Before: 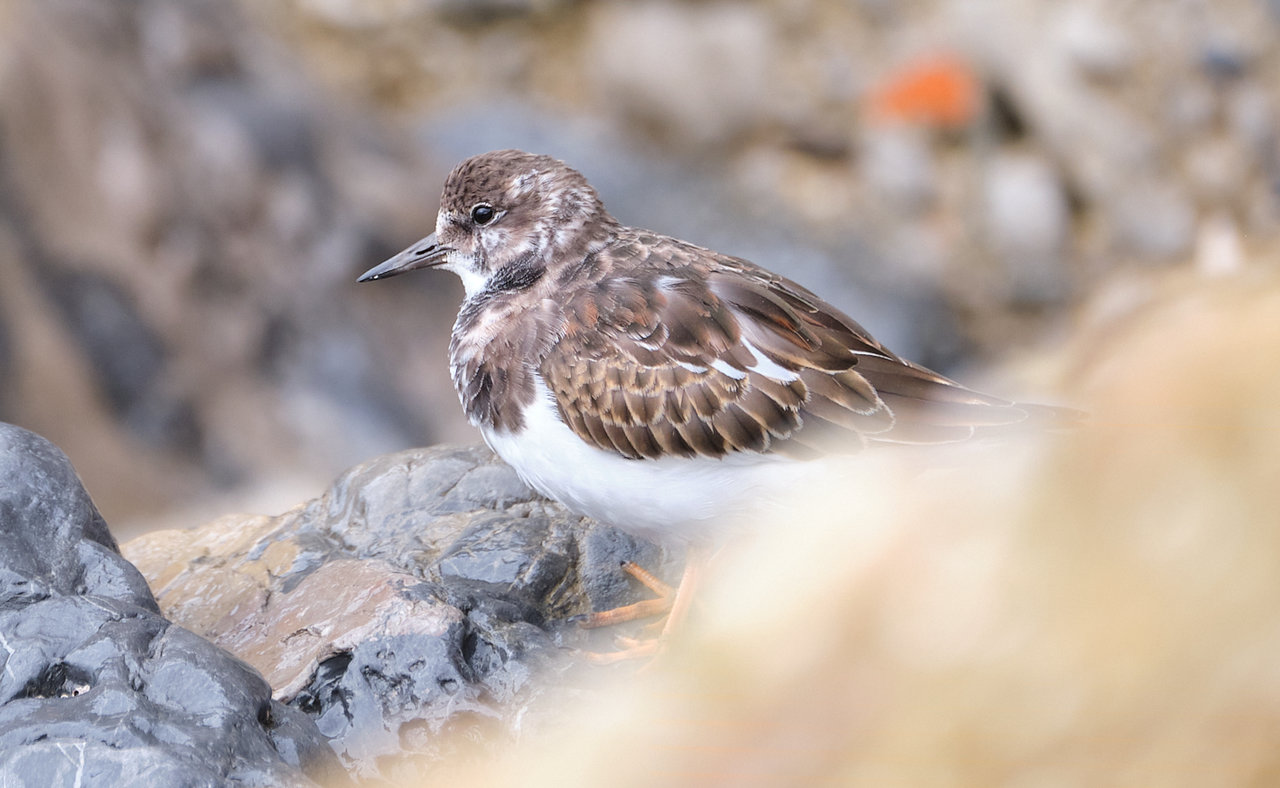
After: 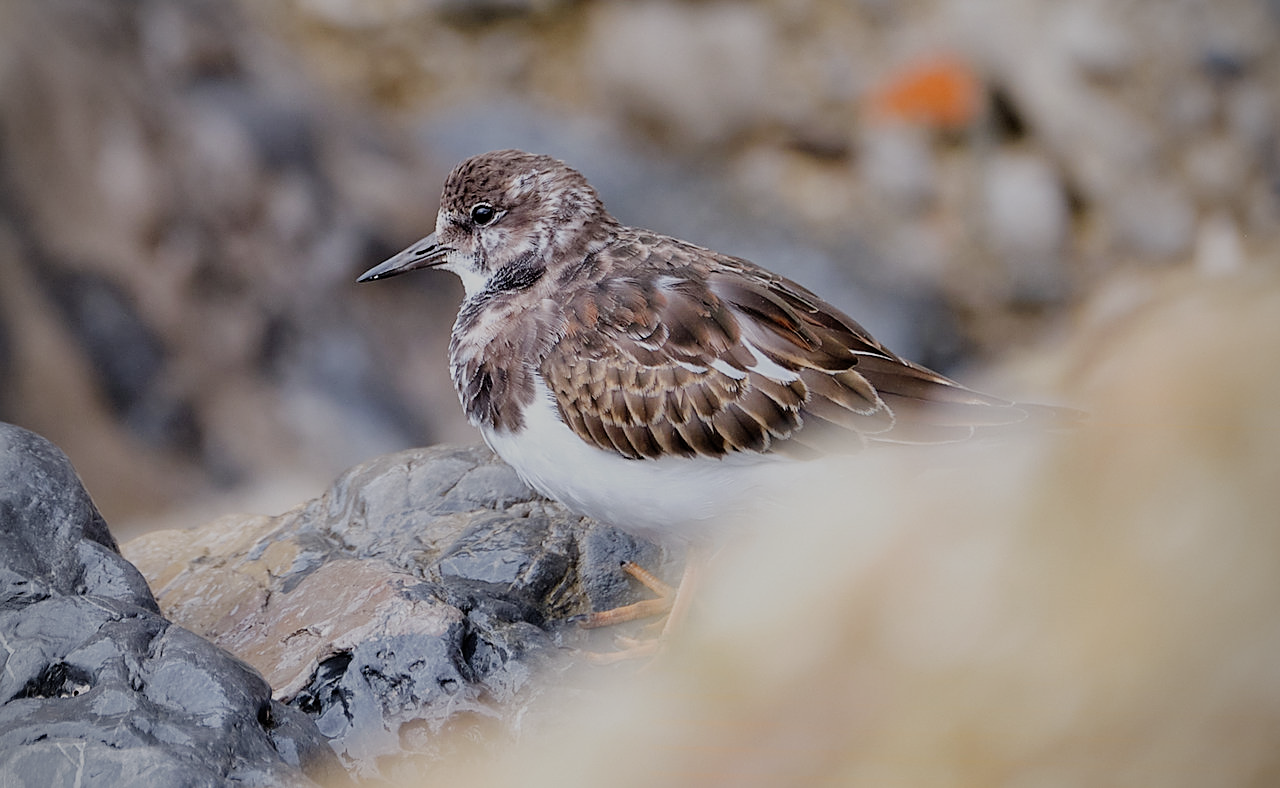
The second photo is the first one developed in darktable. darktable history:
sharpen: on, module defaults
filmic rgb: middle gray luminance 29%, black relative exposure -10.3 EV, white relative exposure 5.5 EV, threshold 6 EV, target black luminance 0%, hardness 3.95, latitude 2.04%, contrast 1.132, highlights saturation mix 5%, shadows ↔ highlights balance 15.11%, add noise in highlights 0, preserve chrominance no, color science v3 (2019), use custom middle-gray values true, iterations of high-quality reconstruction 0, contrast in highlights soft, enable highlight reconstruction true
vignetting: fall-off radius 60.92%
